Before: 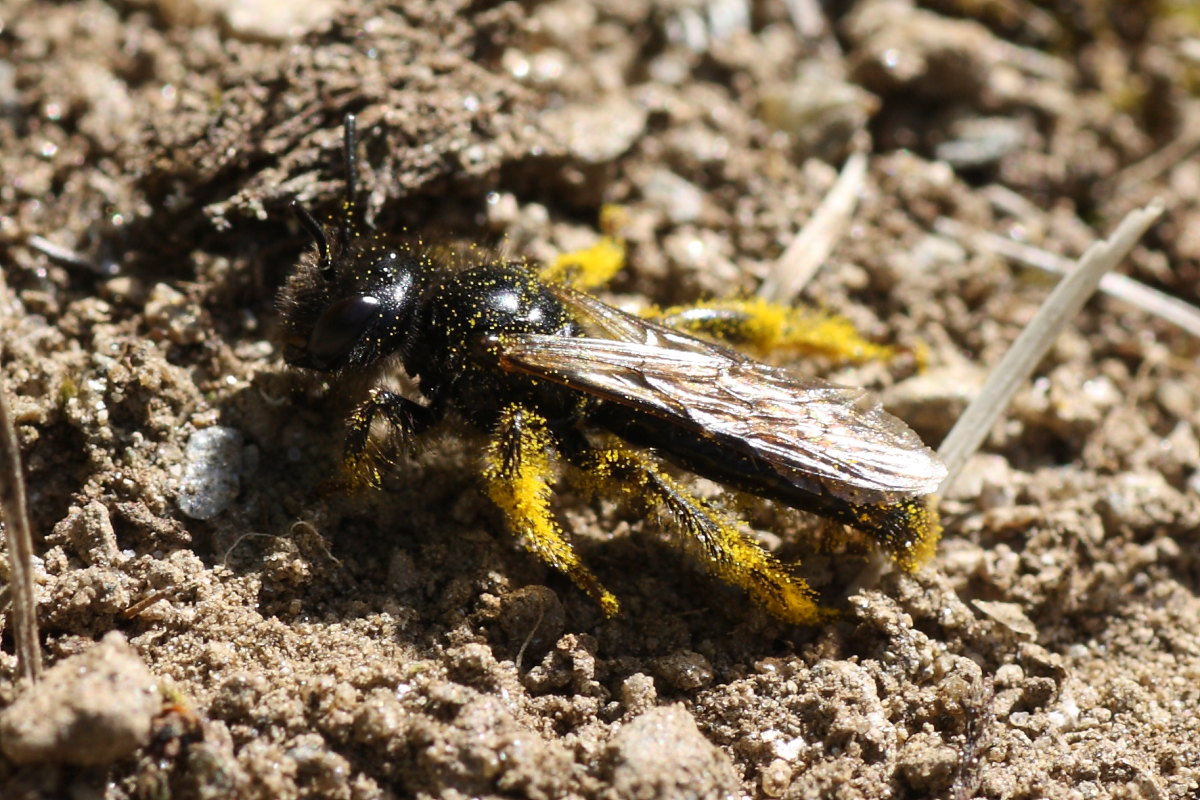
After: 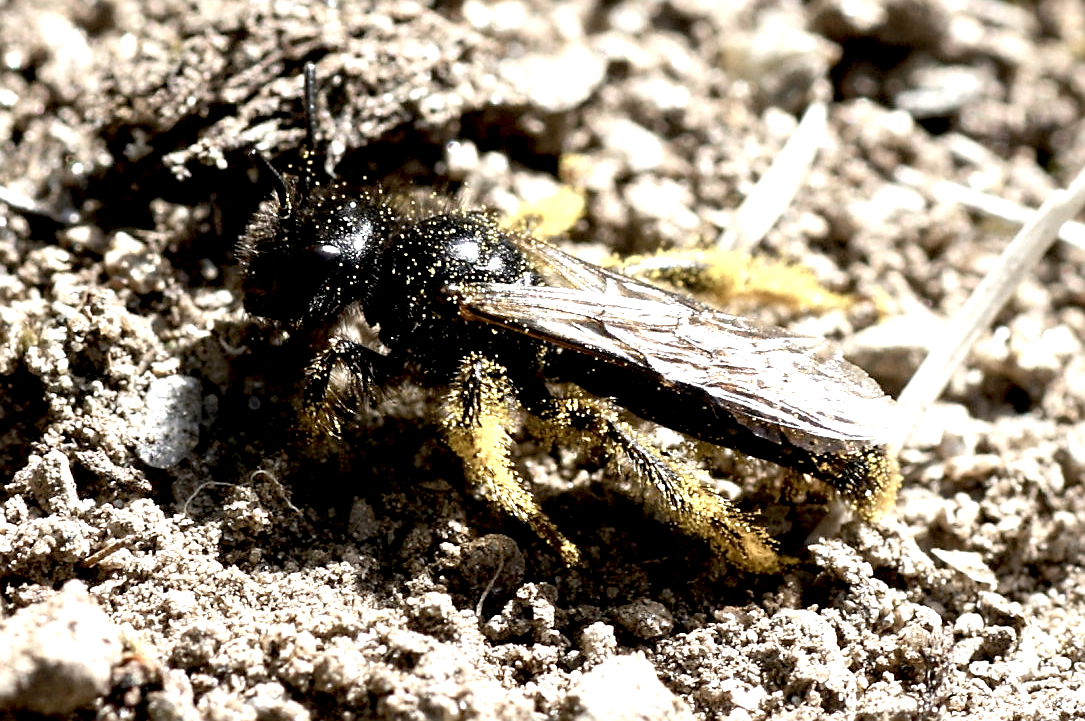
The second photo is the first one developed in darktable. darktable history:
color zones: curves: ch1 [(0, 0.292) (0.001, 0.292) (0.2, 0.264) (0.4, 0.248) (0.6, 0.248) (0.8, 0.264) (0.999, 0.292) (1, 0.292)]
sharpen: amount 0.498
exposure: black level correction 0.012, exposure 0.703 EV, compensate exposure bias true, compensate highlight preservation false
crop: left 3.403%, top 6.491%, right 6.156%, bottom 3.288%
